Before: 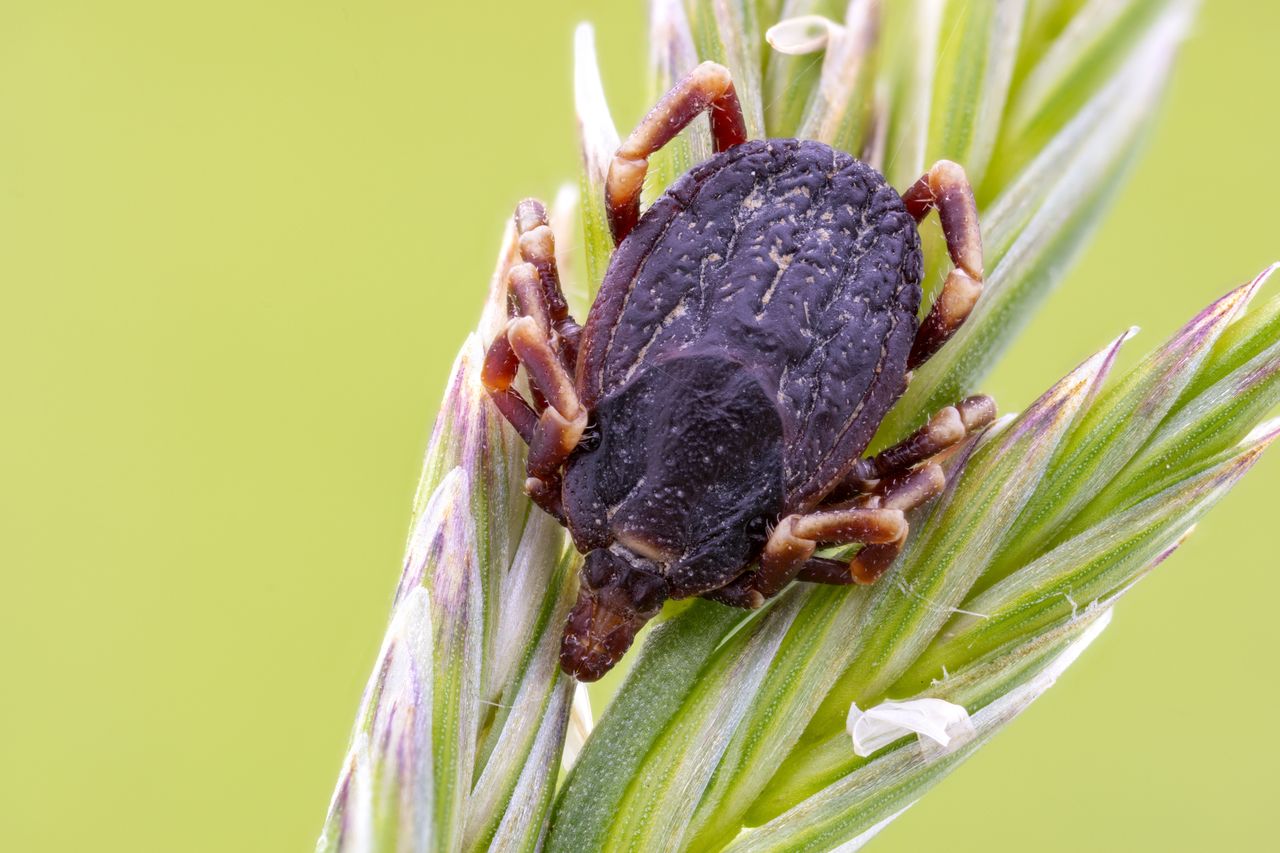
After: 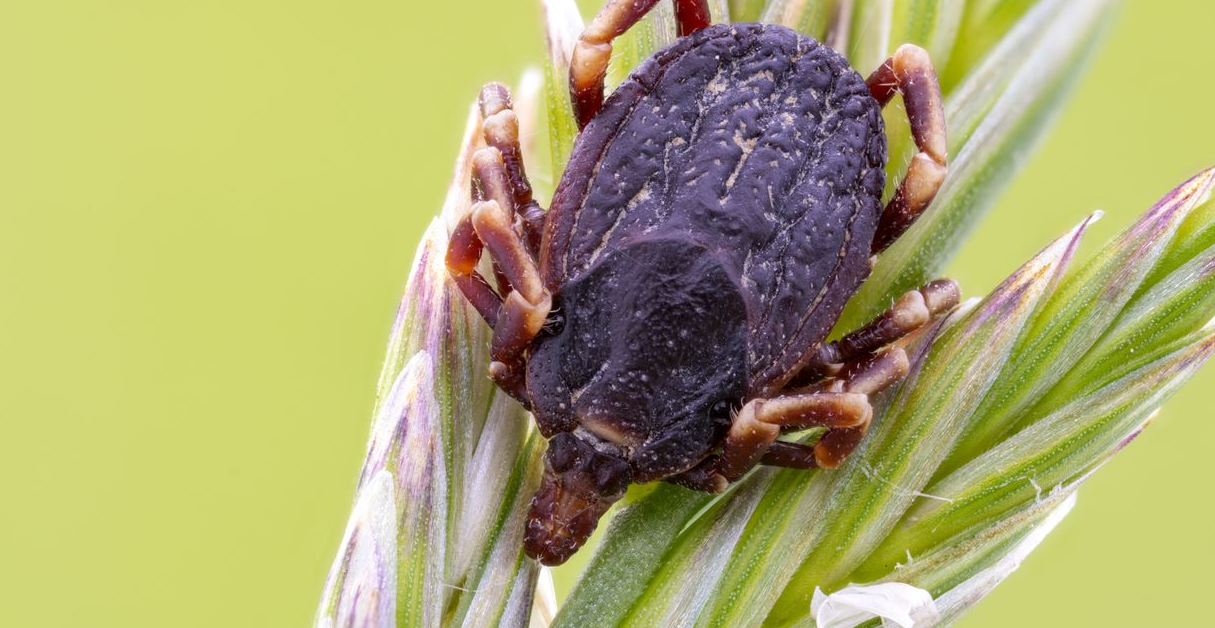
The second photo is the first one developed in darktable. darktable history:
crop and rotate: left 2.858%, top 13.692%, right 2.143%, bottom 12.581%
